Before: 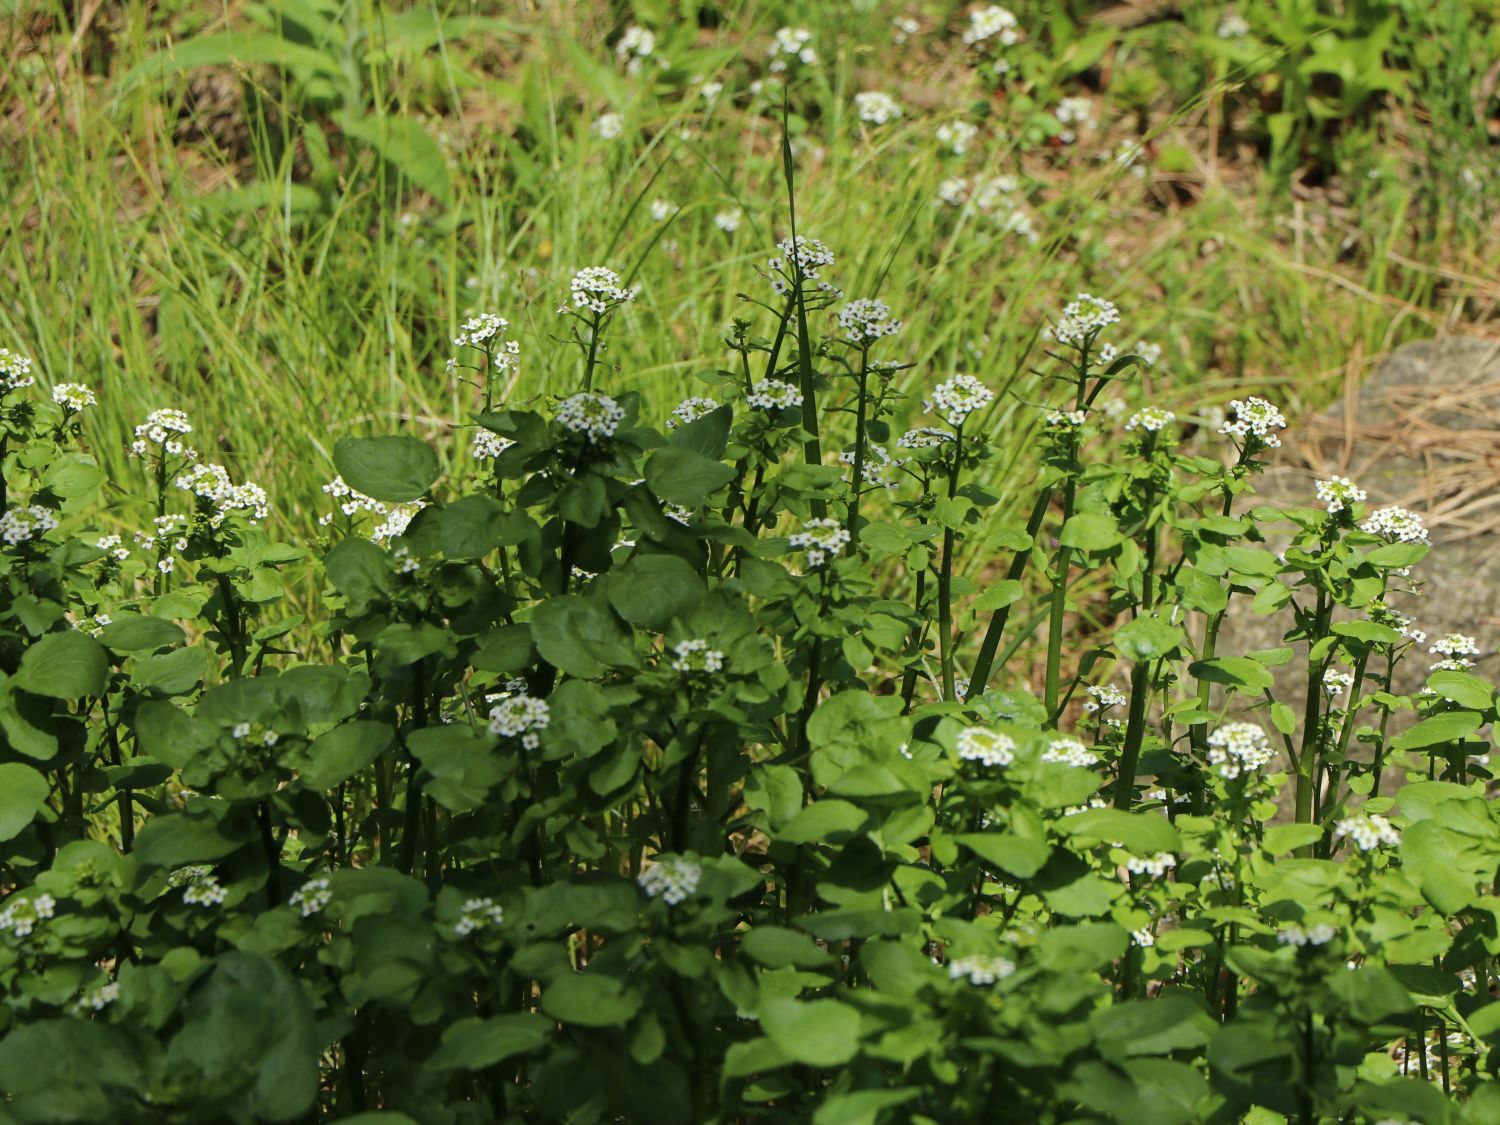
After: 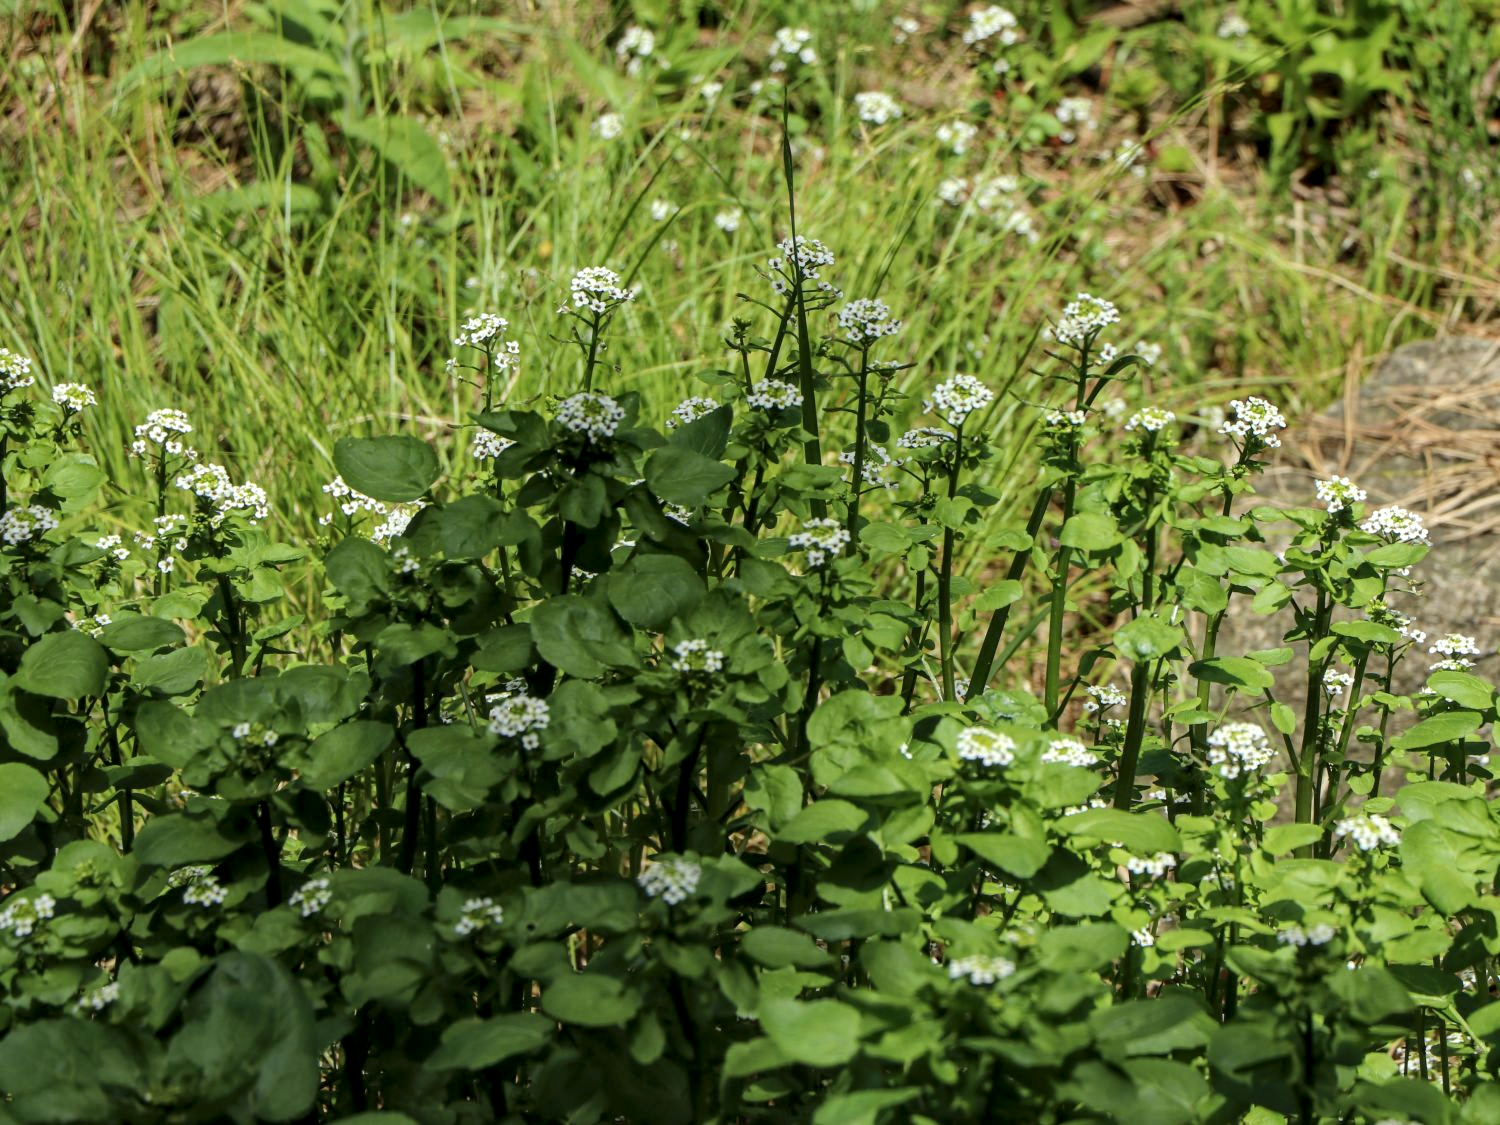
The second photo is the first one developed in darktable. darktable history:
local contrast: highlights 61%, detail 143%, midtone range 0.428
white balance: red 0.988, blue 1.017
